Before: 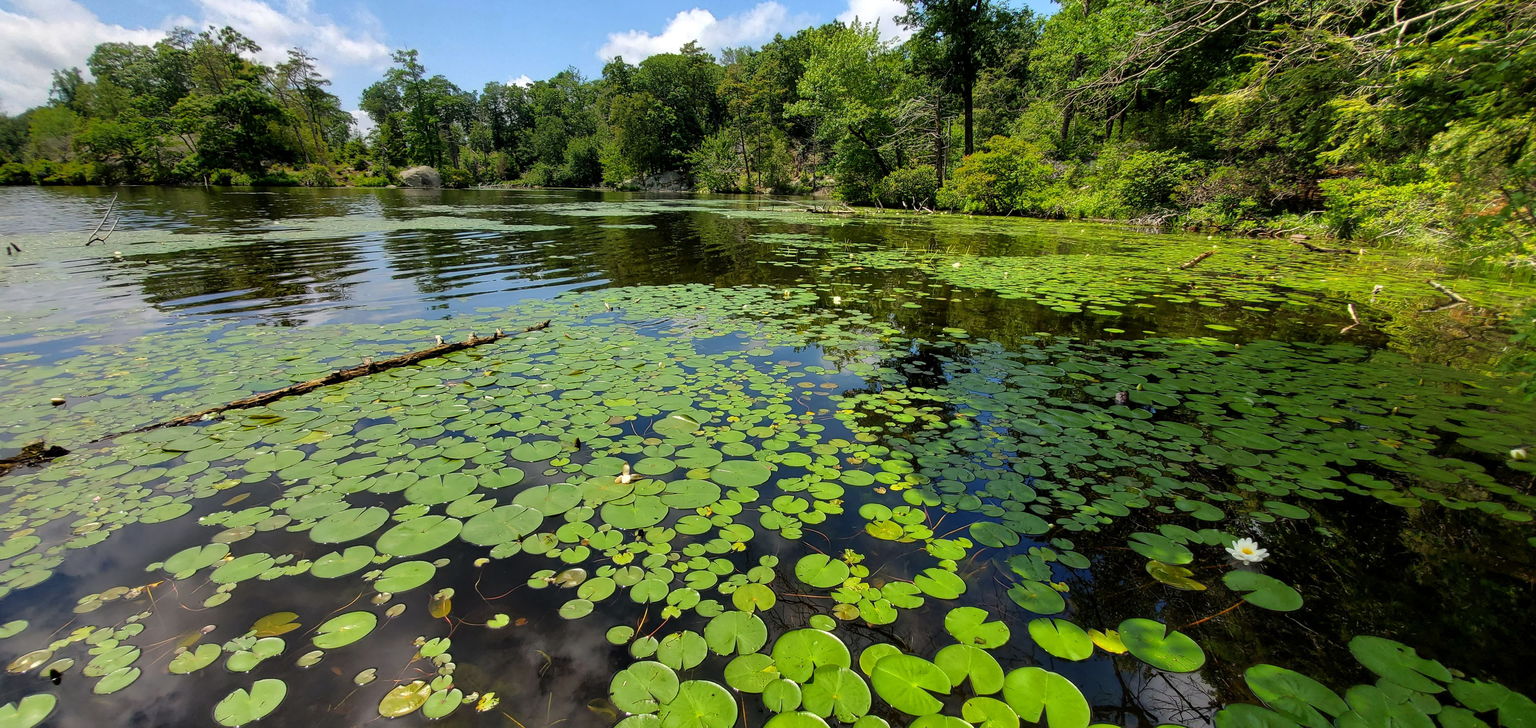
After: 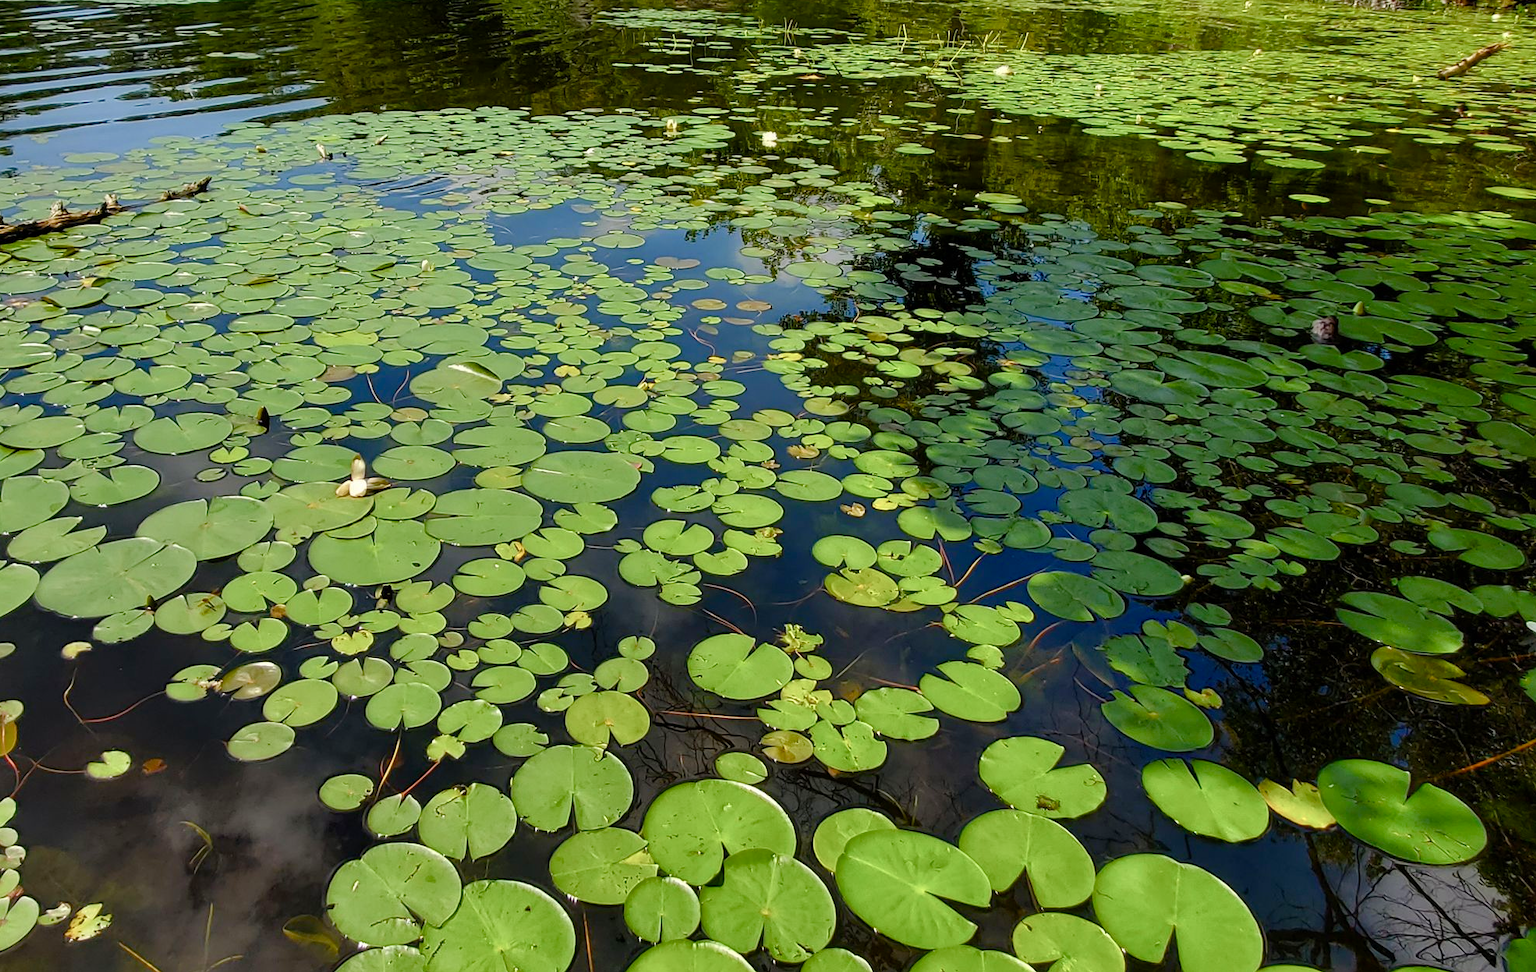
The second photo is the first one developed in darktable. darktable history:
crop and rotate: left 28.816%, top 31.433%, right 19.859%
color balance rgb: perceptual saturation grading › global saturation 20%, perceptual saturation grading › highlights -49.483%, perceptual saturation grading › shadows 25.293%, global vibrance 14.716%
